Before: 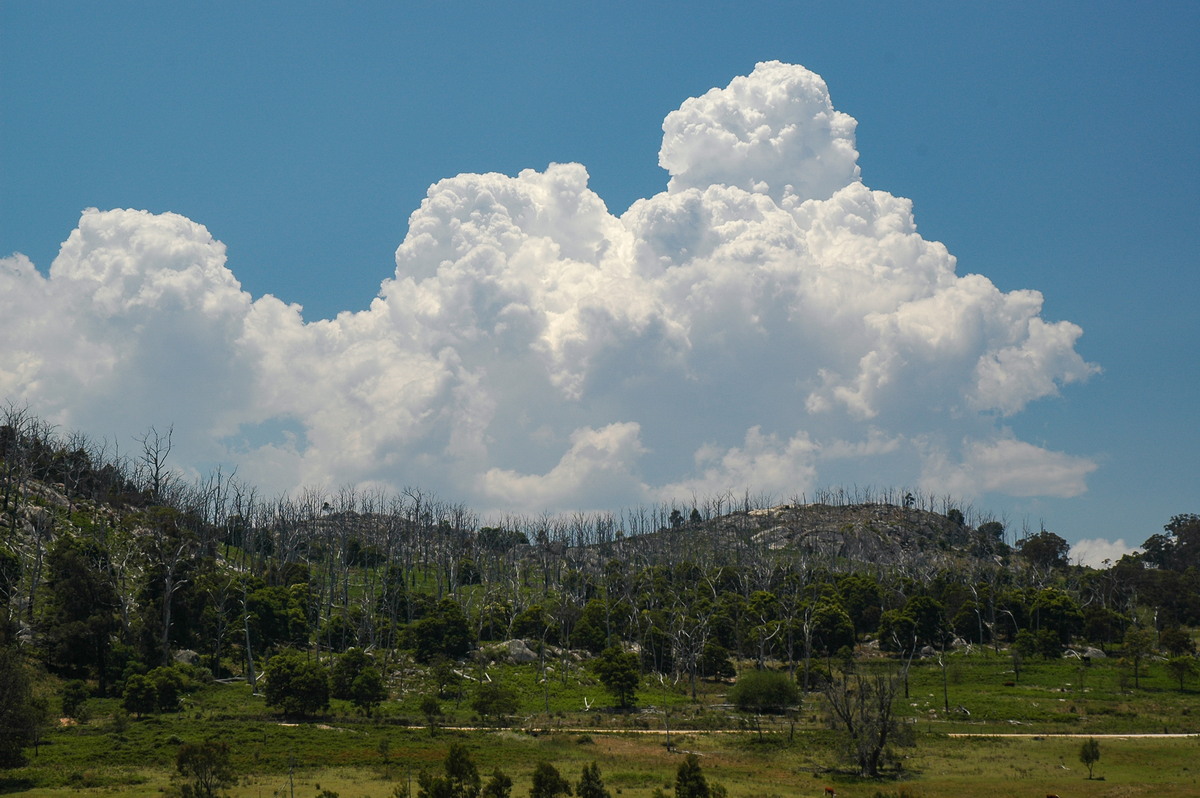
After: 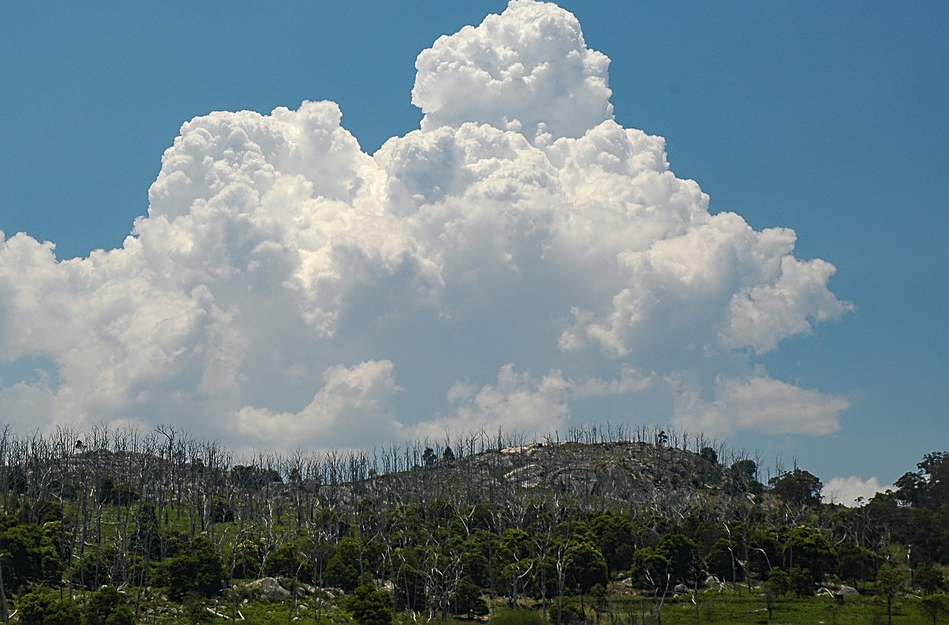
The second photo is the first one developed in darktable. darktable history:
sharpen: on, module defaults
crop and rotate: left 20.599%, top 8.013%, right 0.315%, bottom 13.553%
